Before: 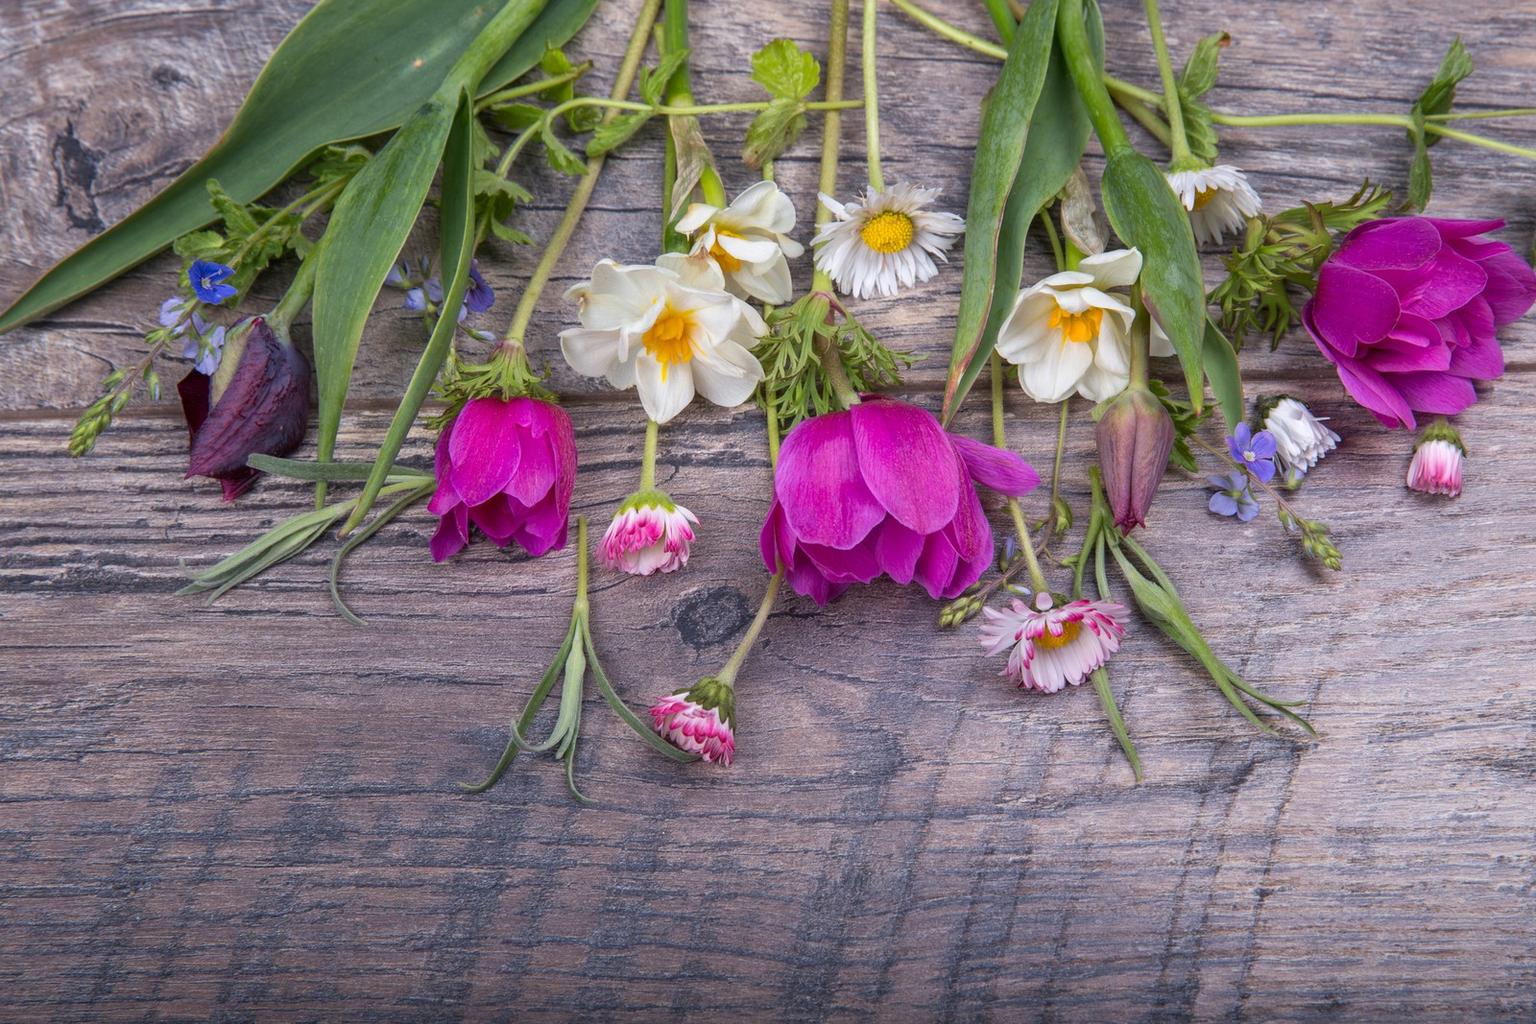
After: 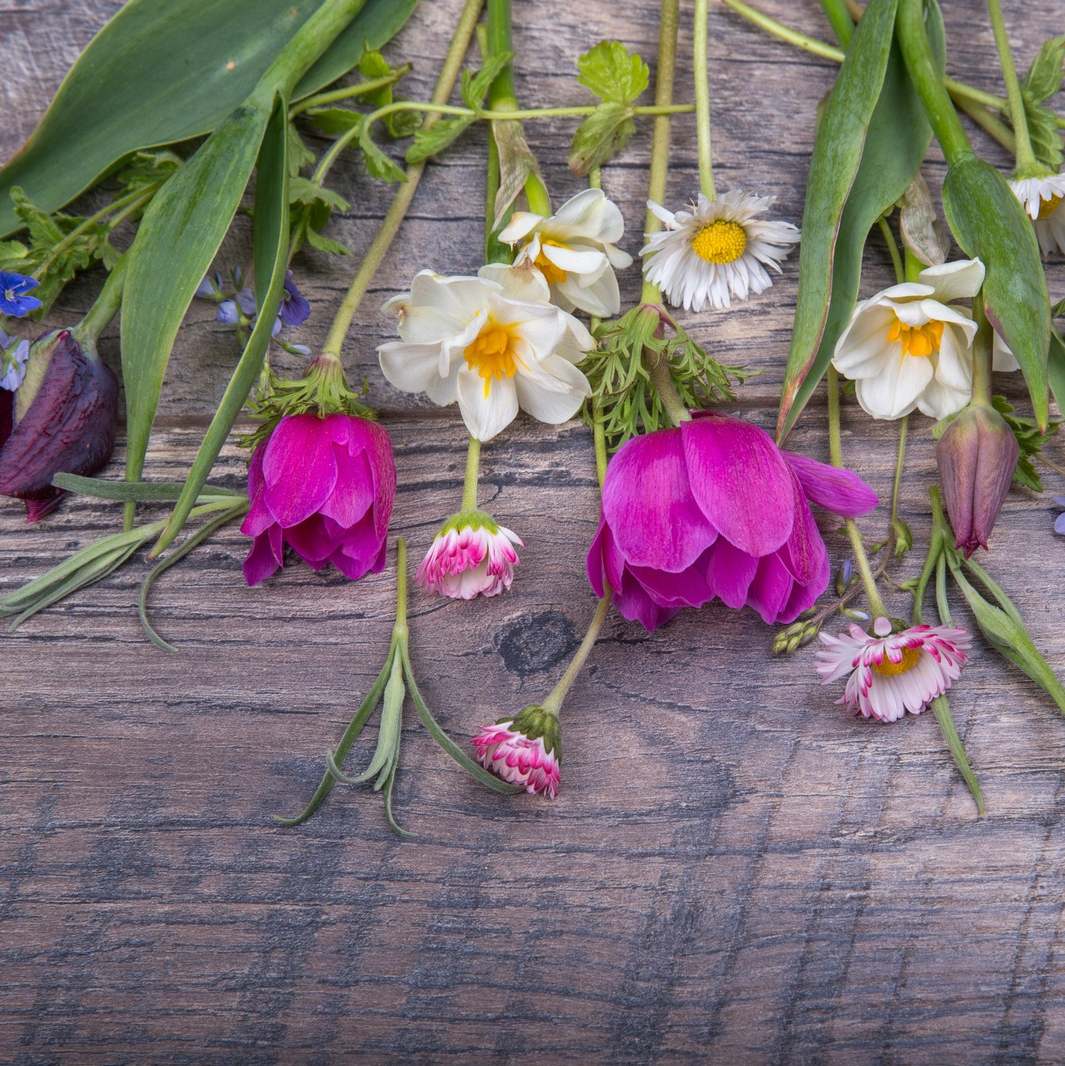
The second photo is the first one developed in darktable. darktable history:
crop and rotate: left 12.849%, right 20.576%
